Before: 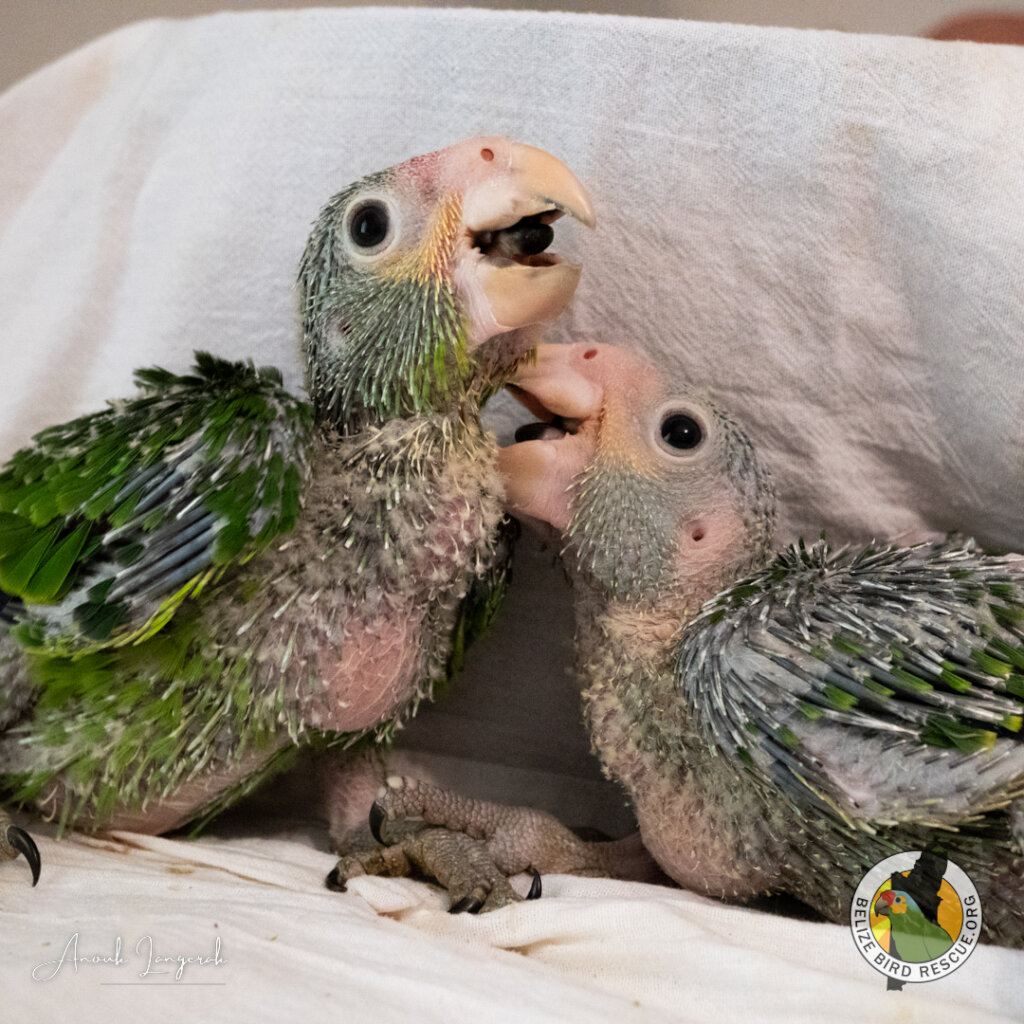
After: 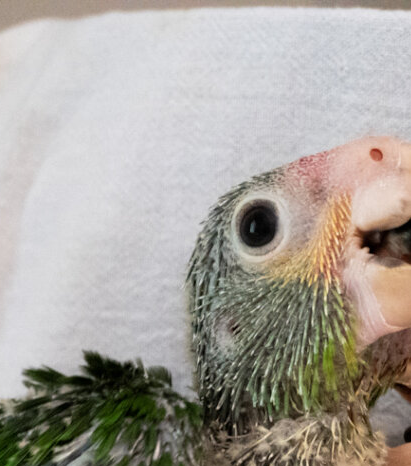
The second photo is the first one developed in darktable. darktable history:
crop and rotate: left 10.915%, top 0.082%, right 48.934%, bottom 54.352%
